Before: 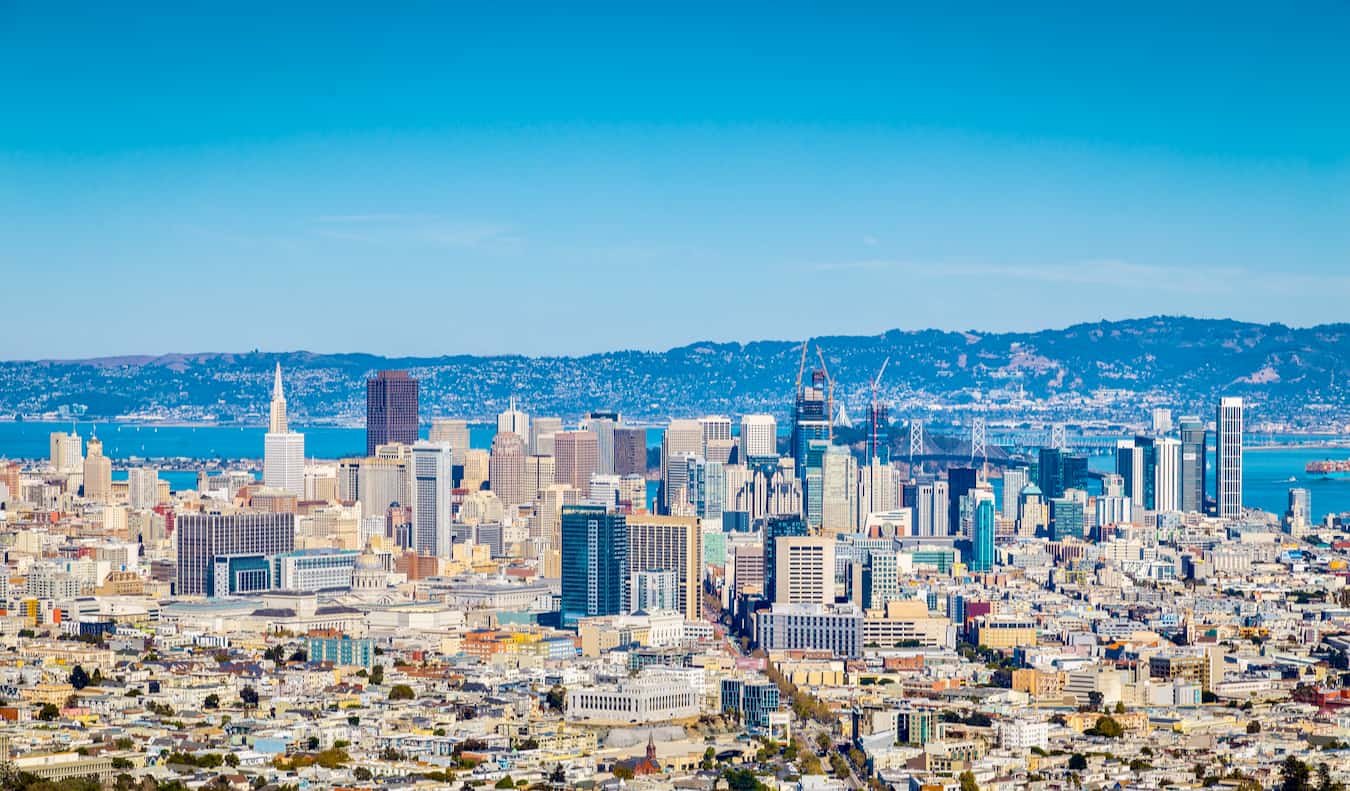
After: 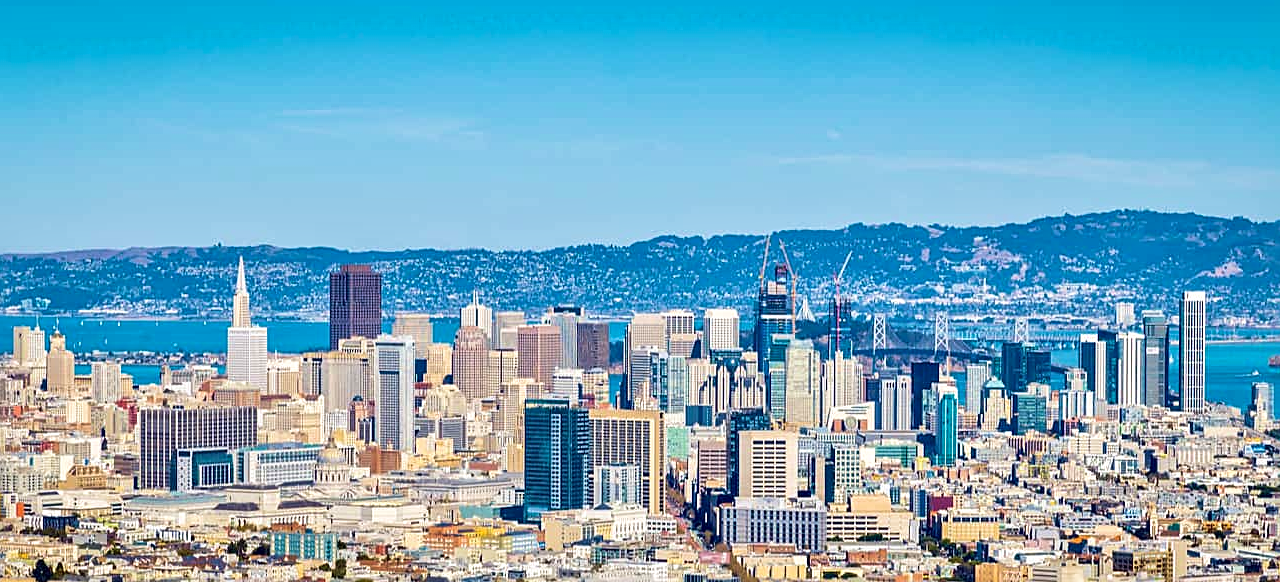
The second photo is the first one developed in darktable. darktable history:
crop and rotate: left 2.793%, top 13.493%, right 2.361%, bottom 12.889%
velvia: on, module defaults
local contrast: mode bilateral grid, contrast 31, coarseness 25, midtone range 0.2
sharpen: on, module defaults
